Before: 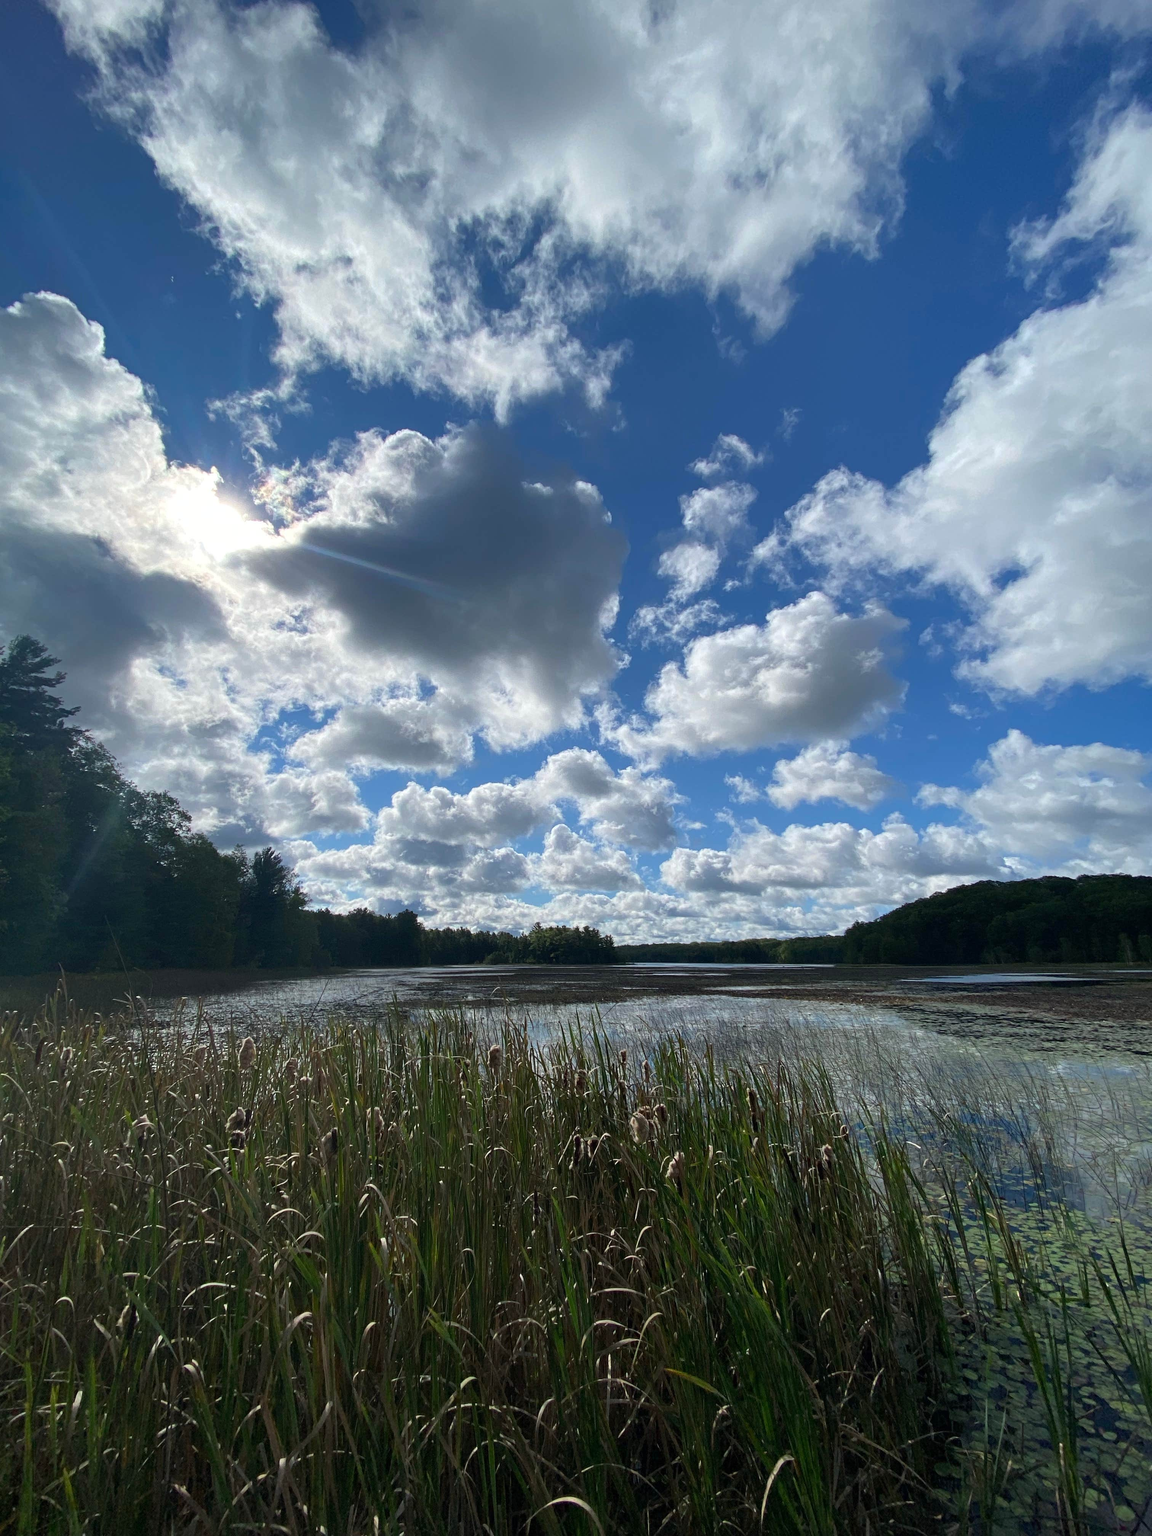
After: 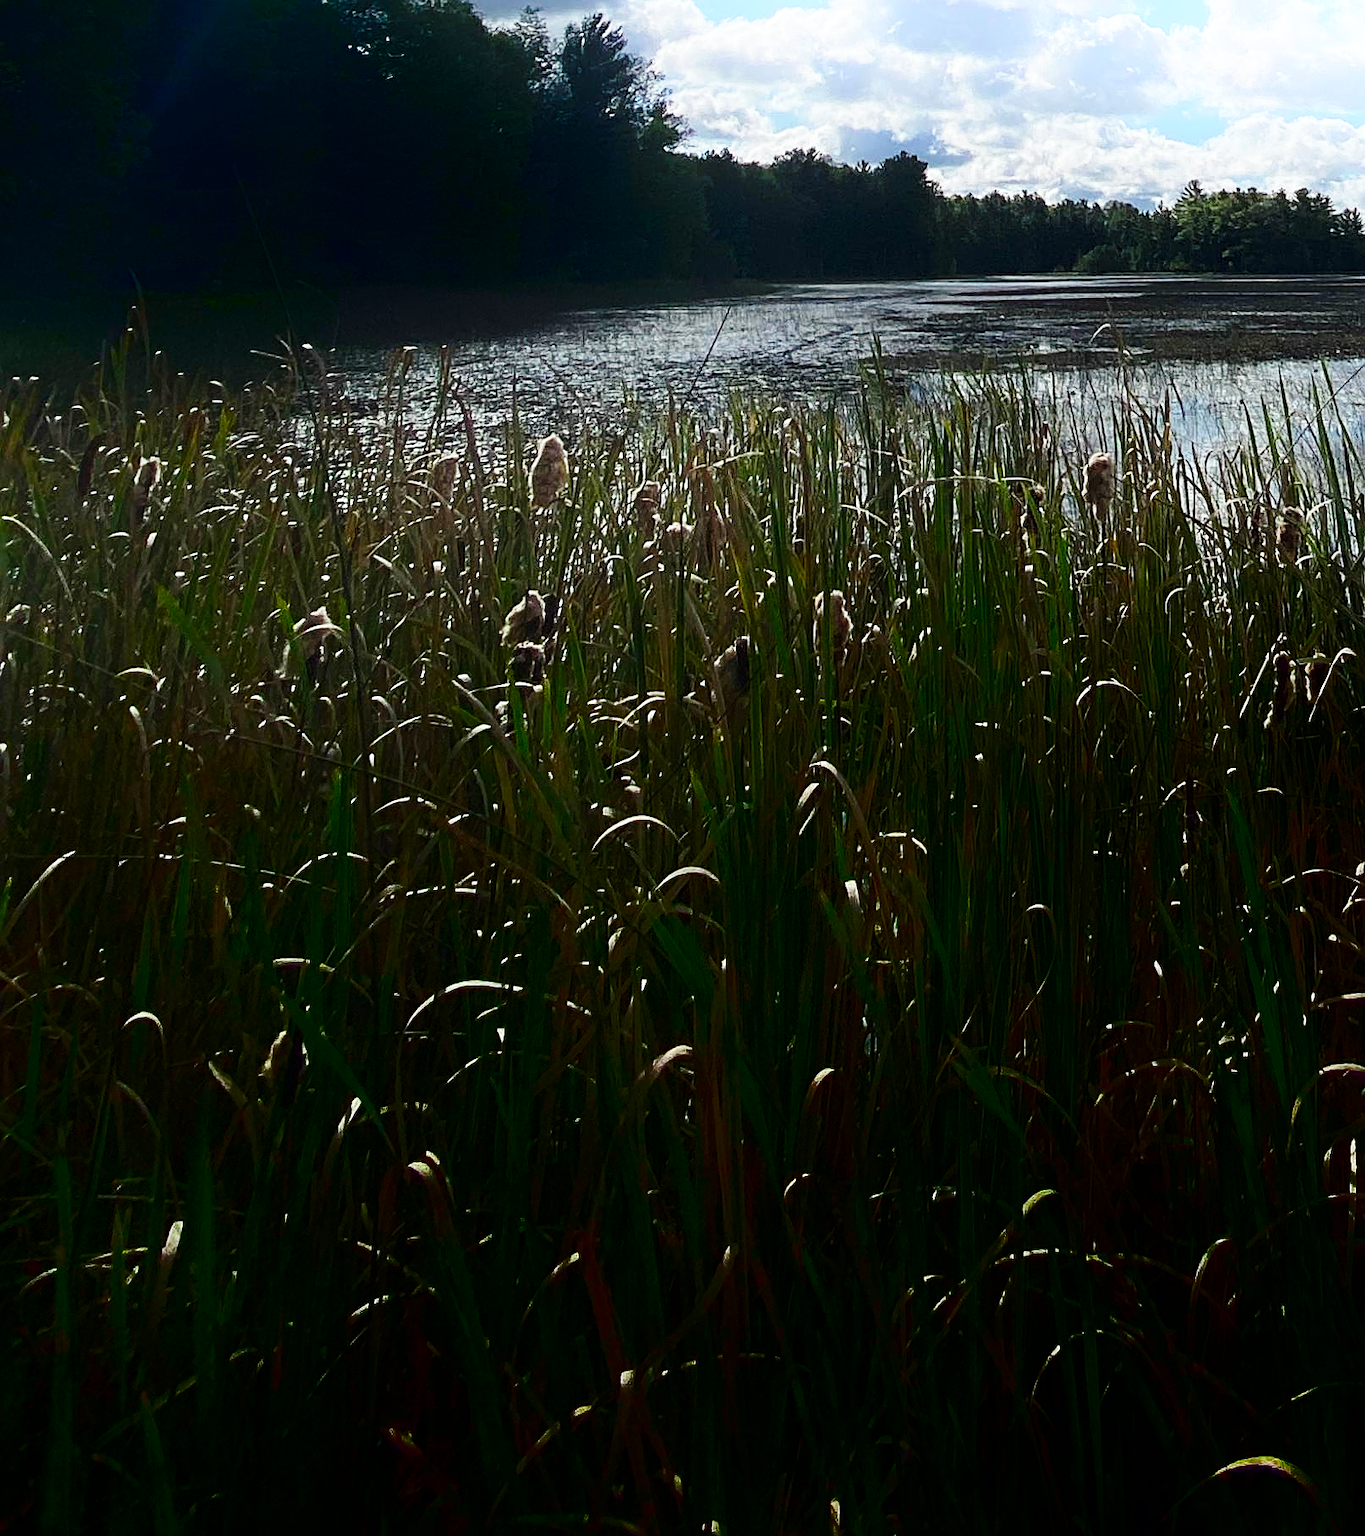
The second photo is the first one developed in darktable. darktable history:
sharpen: on, module defaults
crop and rotate: top 54.778%, right 46.61%, bottom 0.159%
shadows and highlights: shadows -90, highlights 90, soften with gaussian
base curve: curves: ch0 [(0, 0) (0.028, 0.03) (0.121, 0.232) (0.46, 0.748) (0.859, 0.968) (1, 1)], preserve colors none
